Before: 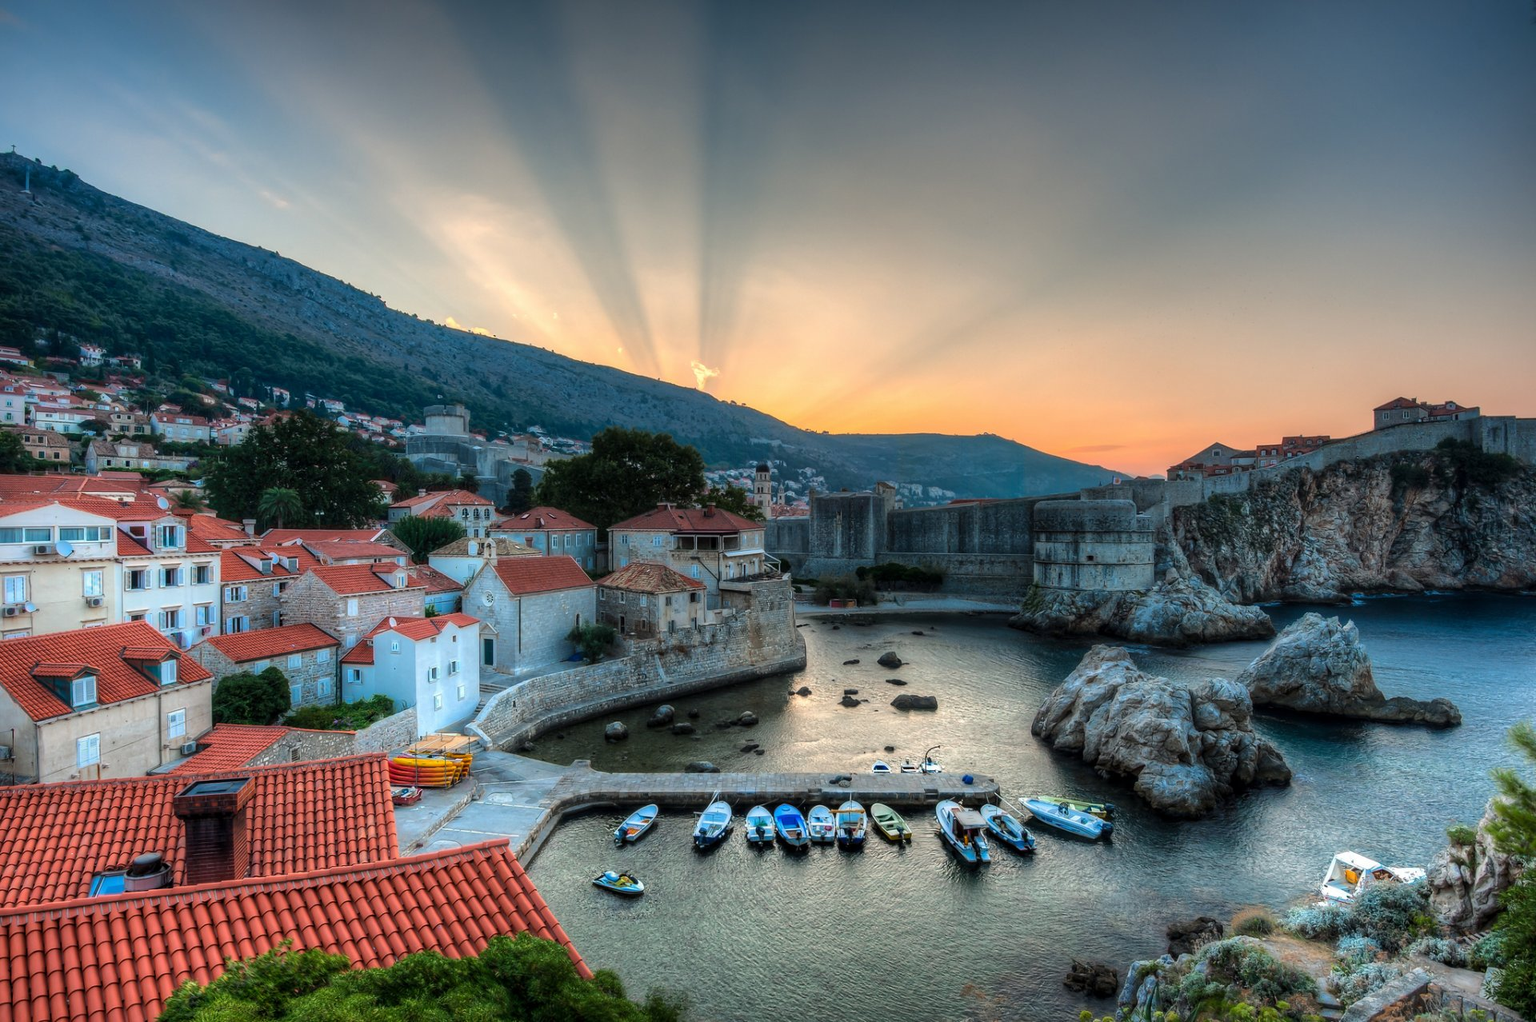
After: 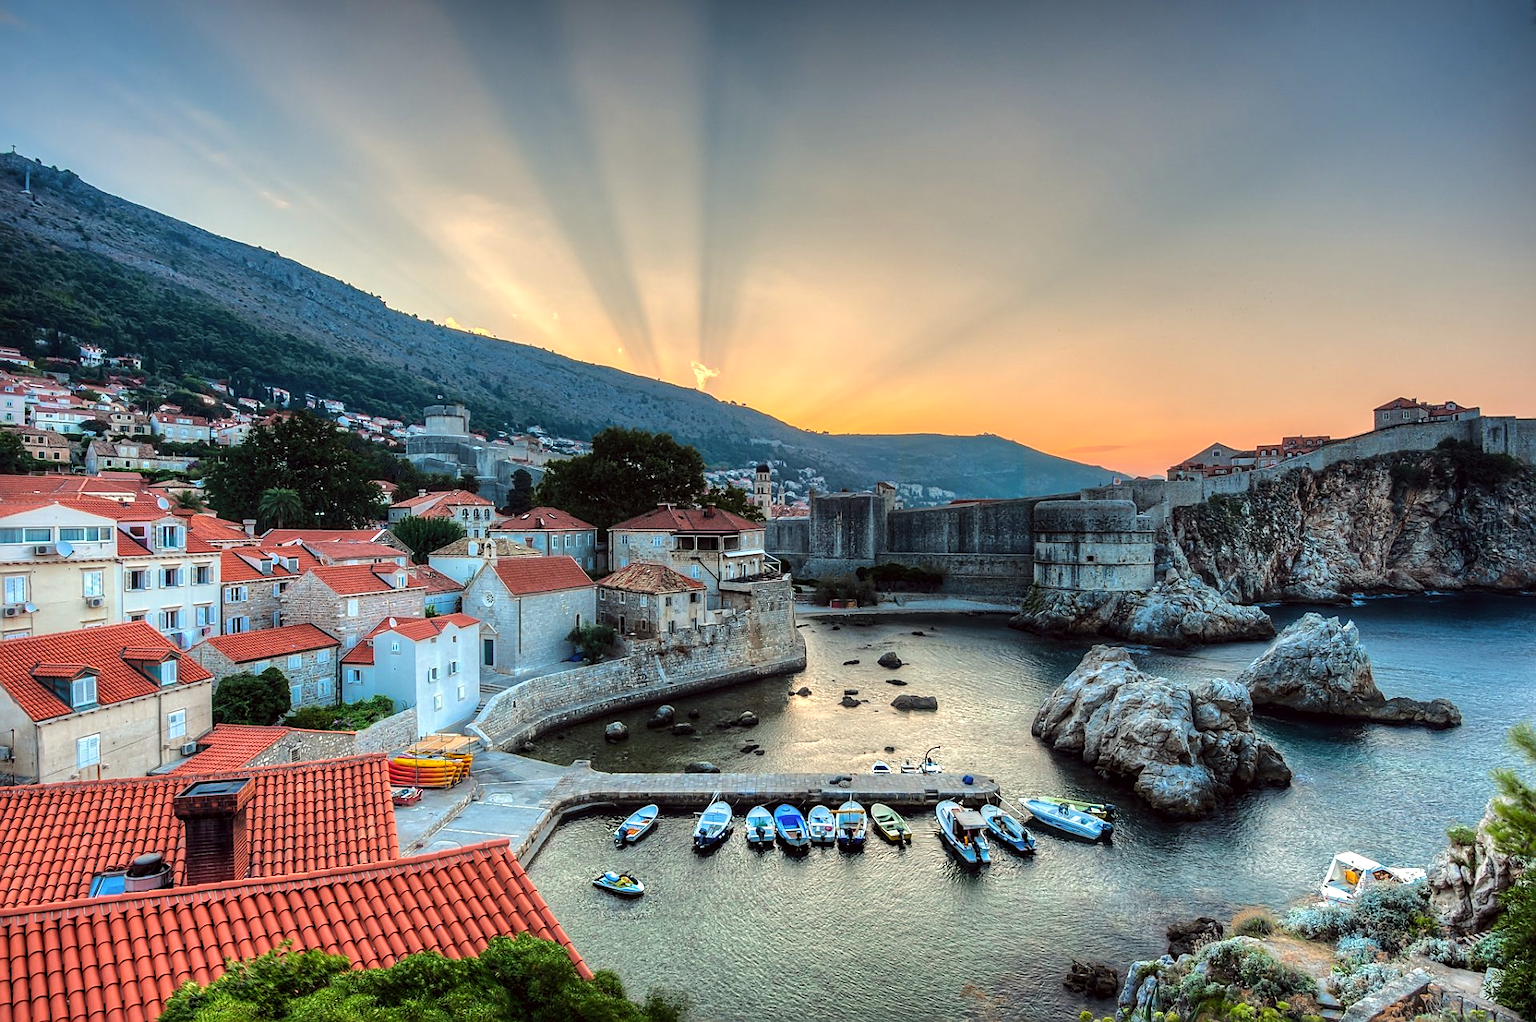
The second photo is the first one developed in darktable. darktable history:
tone equalizer: -8 EV 0.002 EV, -7 EV -0.032 EV, -6 EV 0.019 EV, -5 EV 0.043 EV, -4 EV 0.246 EV, -3 EV 0.679 EV, -2 EV 0.567 EV, -1 EV 0.179 EV, +0 EV 0.031 EV, luminance estimator HSV value / RGB max
color correction: highlights a* -0.874, highlights b* 4.55, shadows a* 3.68
sharpen: on, module defaults
